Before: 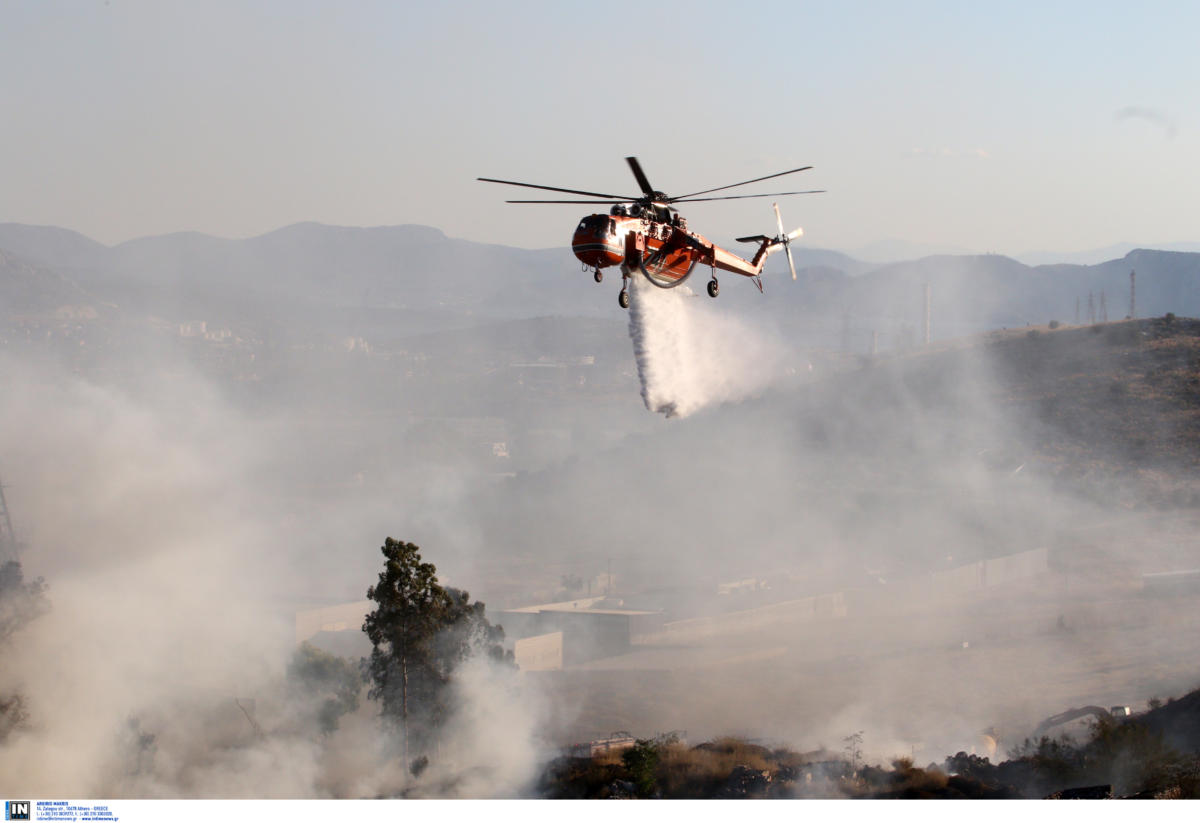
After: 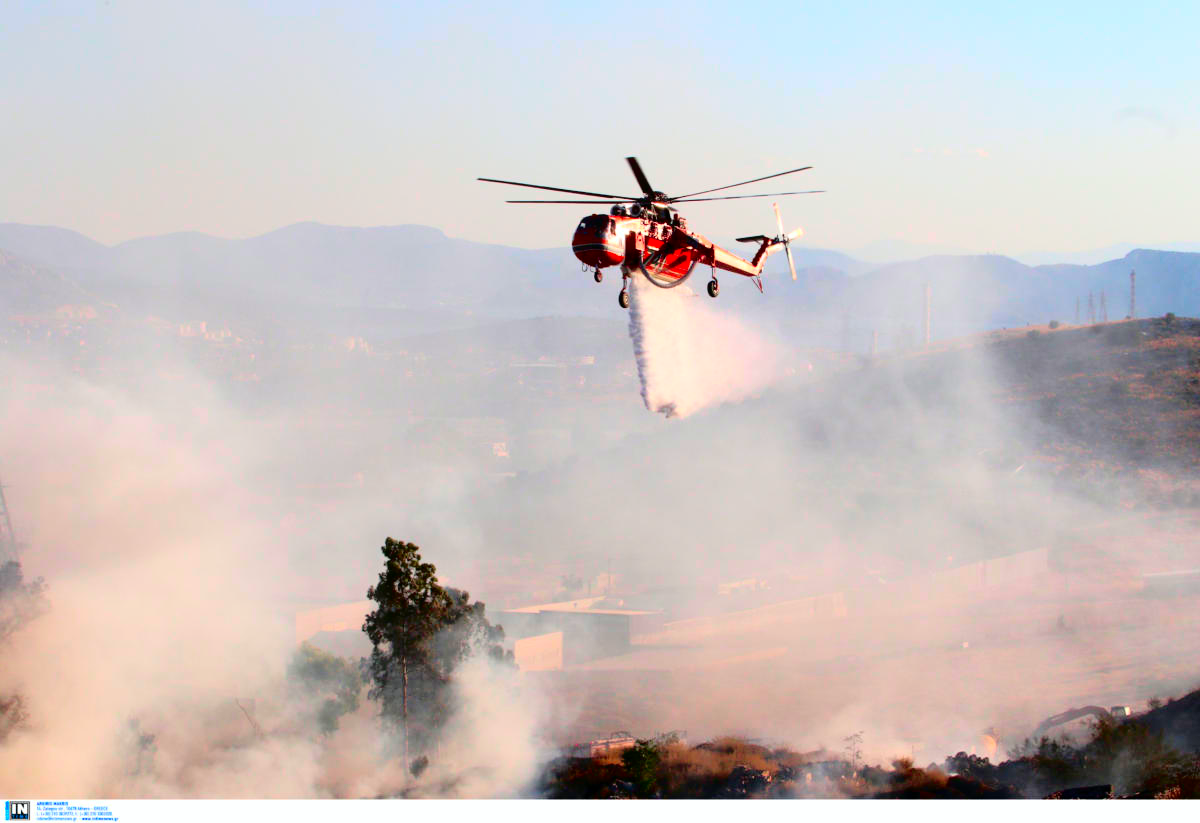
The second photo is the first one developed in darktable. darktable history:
tone curve: curves: ch0 [(0, 0) (0.126, 0.061) (0.362, 0.382) (0.498, 0.498) (0.706, 0.712) (1, 1)]; ch1 [(0, 0) (0.5, 0.497) (0.55, 0.578) (1, 1)]; ch2 [(0, 0) (0.44, 0.424) (0.489, 0.486) (0.537, 0.538) (1, 1)], color space Lab, independent channels, preserve colors none
contrast brightness saturation: contrast 0.2, brightness 0.2, saturation 0.8
